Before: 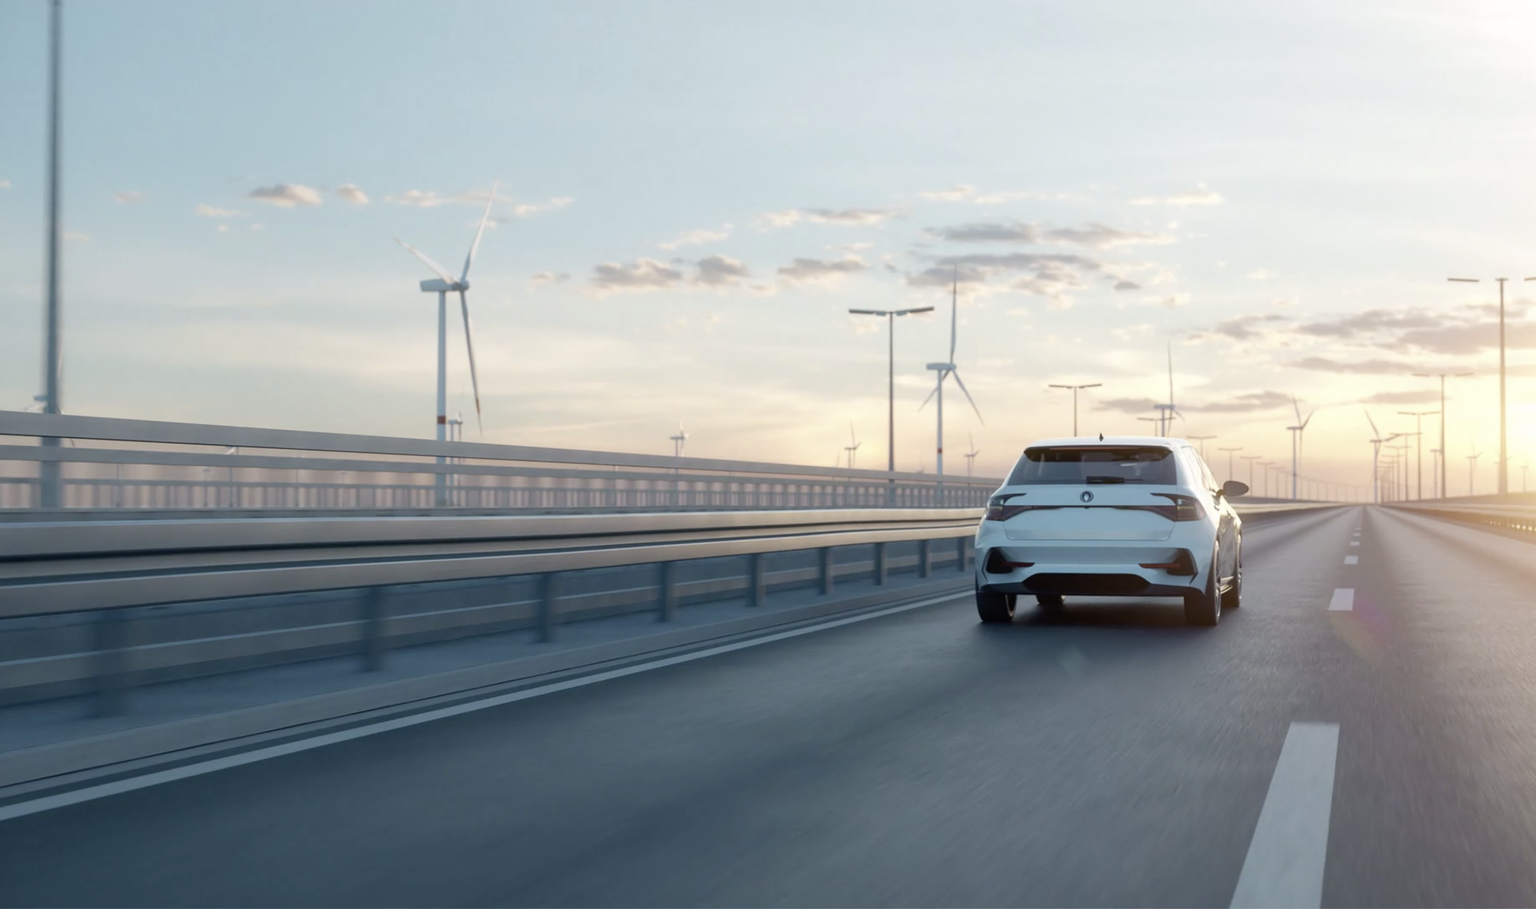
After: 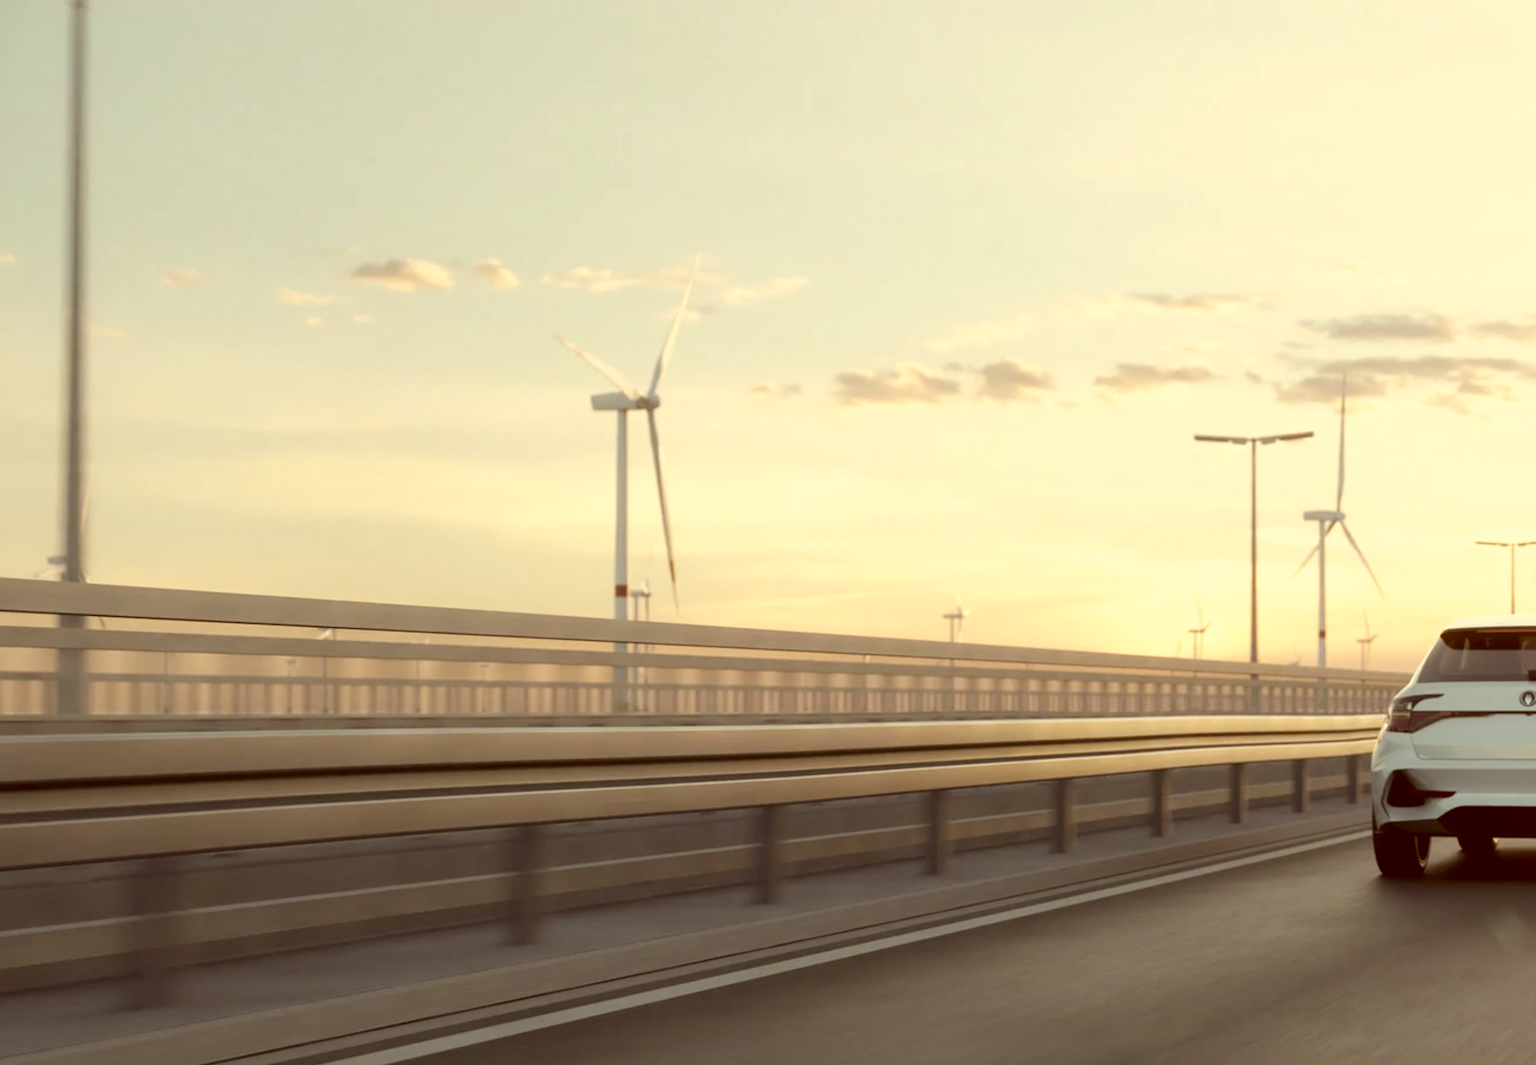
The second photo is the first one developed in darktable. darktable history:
tone curve: curves: ch0 [(0, 0) (0.003, 0.002) (0.011, 0.009) (0.025, 0.021) (0.044, 0.037) (0.069, 0.058) (0.1, 0.083) (0.136, 0.122) (0.177, 0.165) (0.224, 0.216) (0.277, 0.277) (0.335, 0.344) (0.399, 0.418) (0.468, 0.499) (0.543, 0.586) (0.623, 0.679) (0.709, 0.779) (0.801, 0.877) (0.898, 0.977) (1, 1)], preserve colors none
crop: right 28.885%, bottom 16.626%
color correction: highlights a* 1.12, highlights b* 24.26, shadows a* 15.58, shadows b* 24.26
